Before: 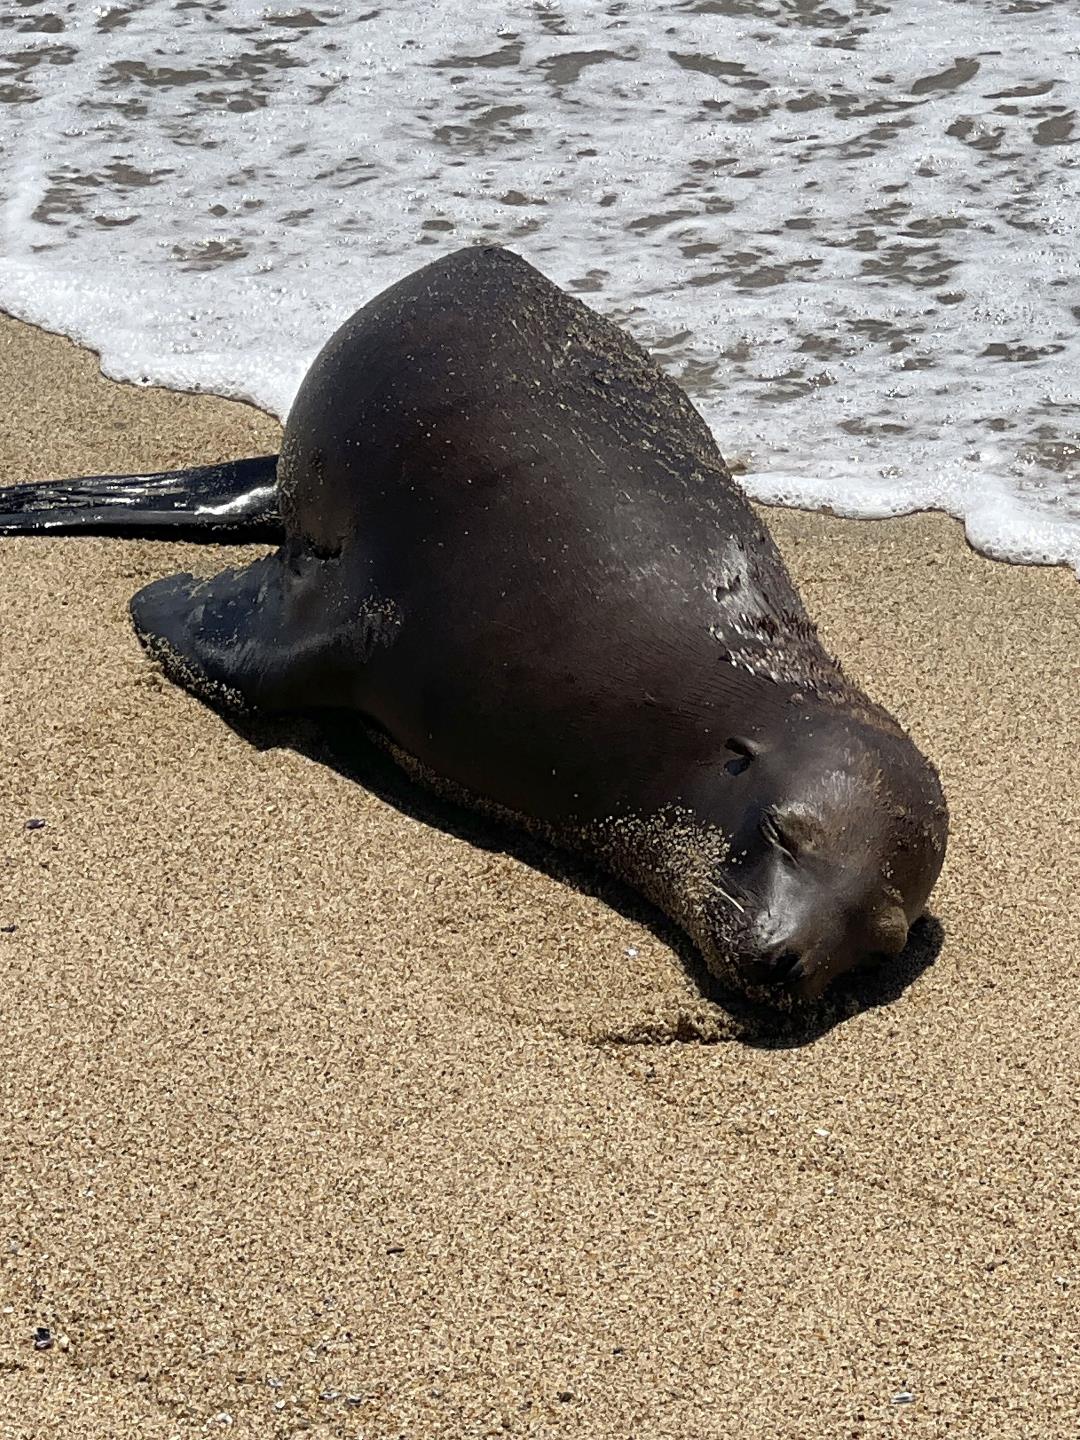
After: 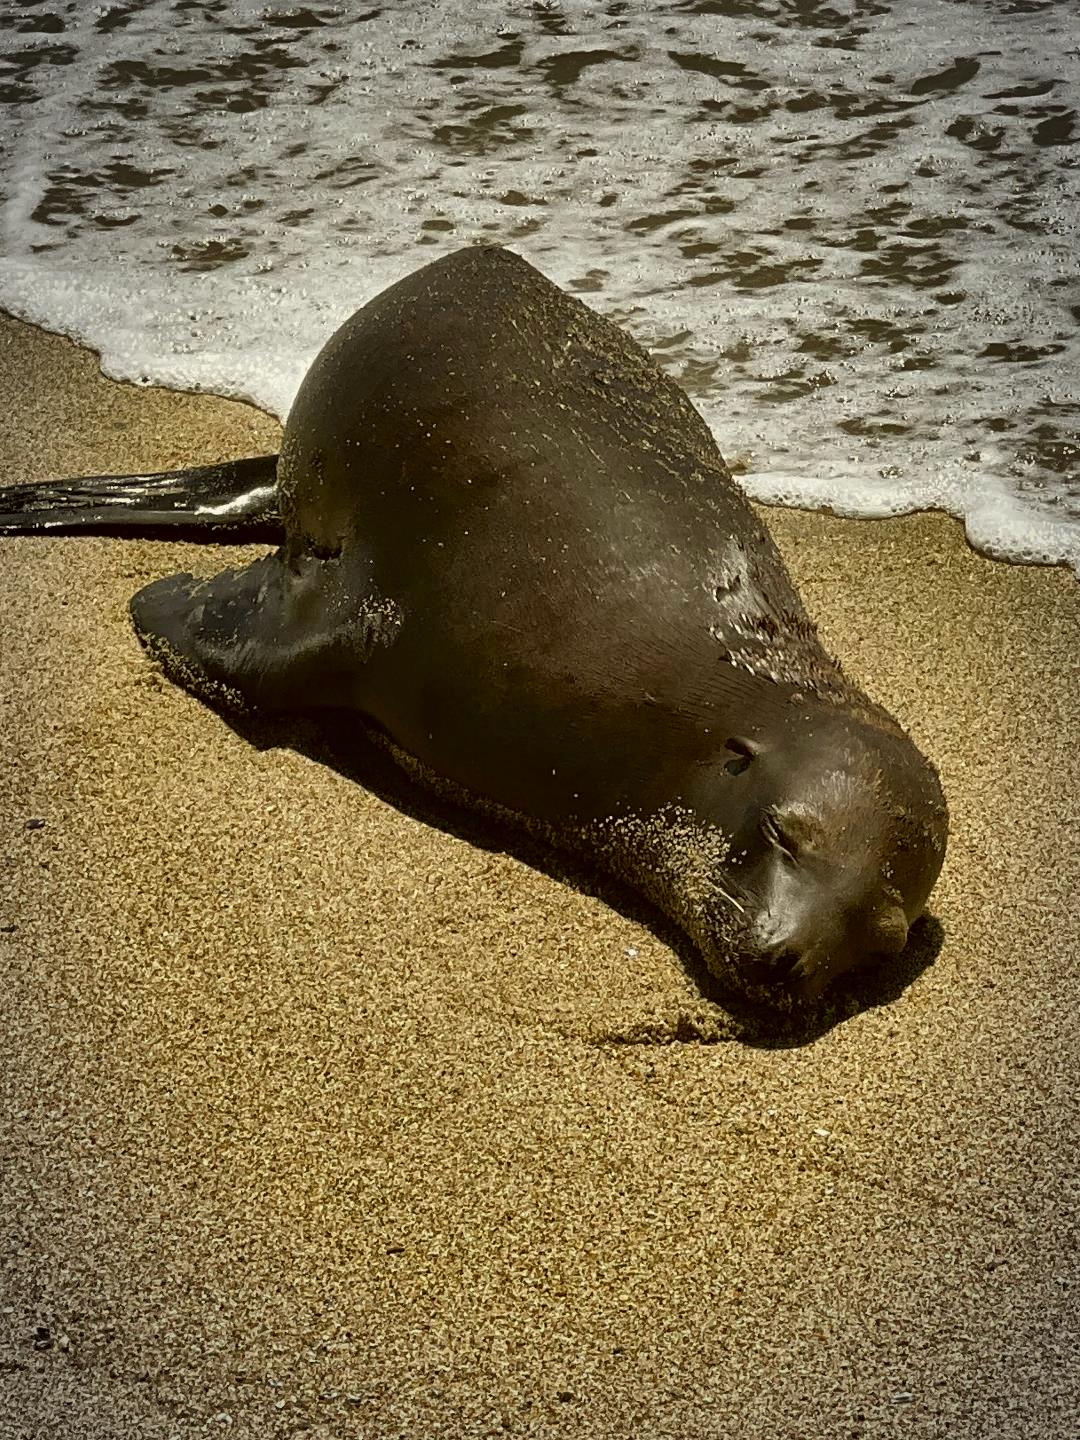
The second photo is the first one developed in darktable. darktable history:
shadows and highlights: shadows 79.57, white point adjustment -9.14, highlights -61.29, soften with gaussian
exposure: exposure 0.209 EV, compensate highlight preservation false
vignetting: automatic ratio true
color correction: highlights a* -1.34, highlights b* 10.29, shadows a* 0.884, shadows b* 19.16
